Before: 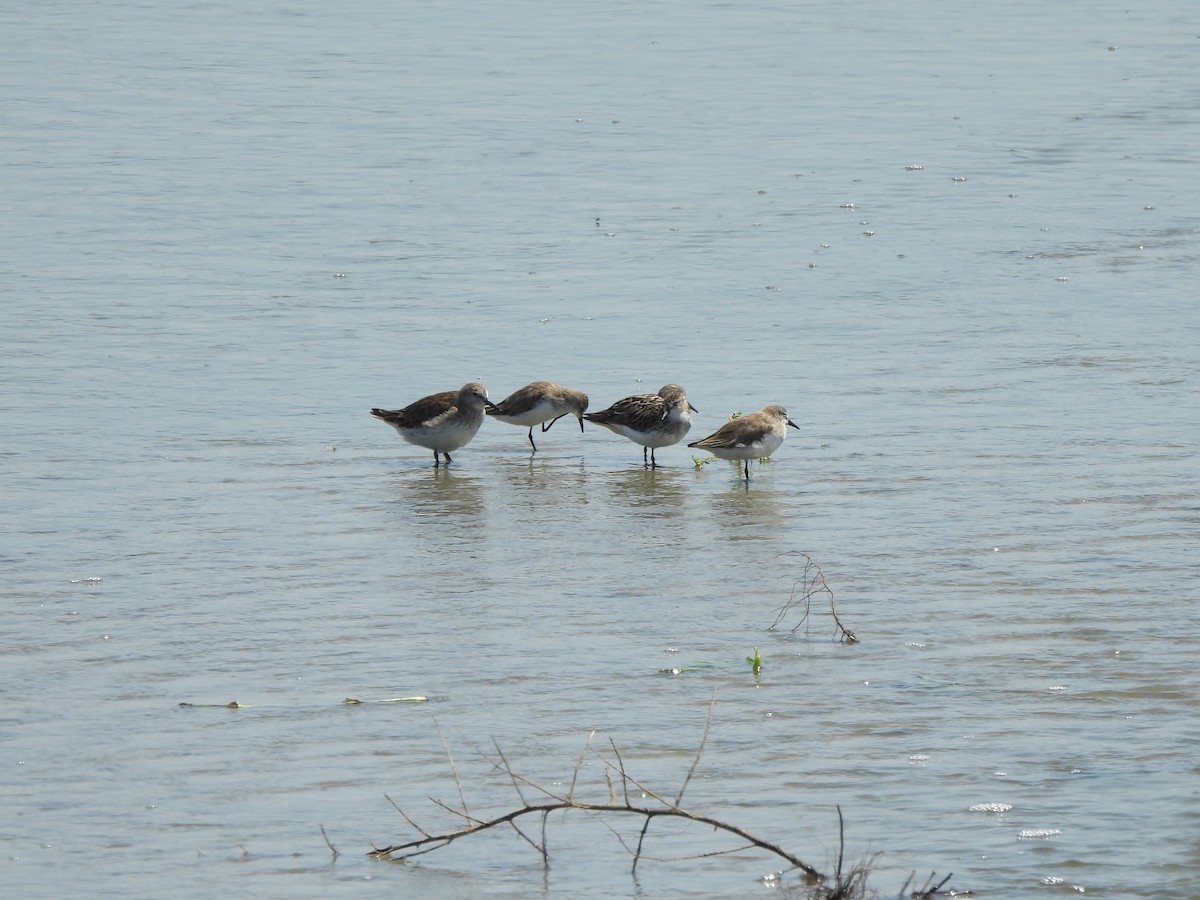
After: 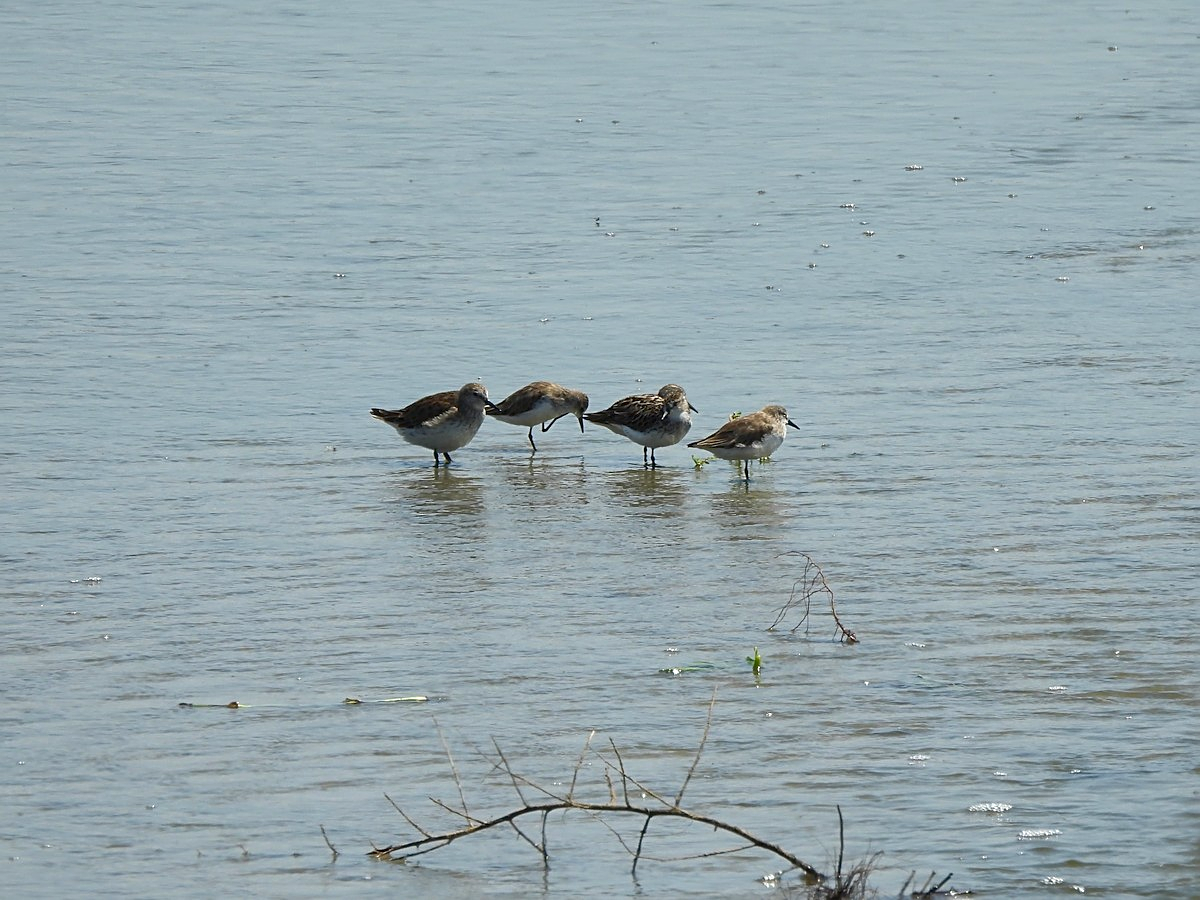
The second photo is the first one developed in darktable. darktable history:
sharpen: on, module defaults
contrast brightness saturation: contrast 0.12, brightness -0.12, saturation 0.2
rgb curve: curves: ch0 [(0, 0) (0.053, 0.068) (0.122, 0.128) (1, 1)]
